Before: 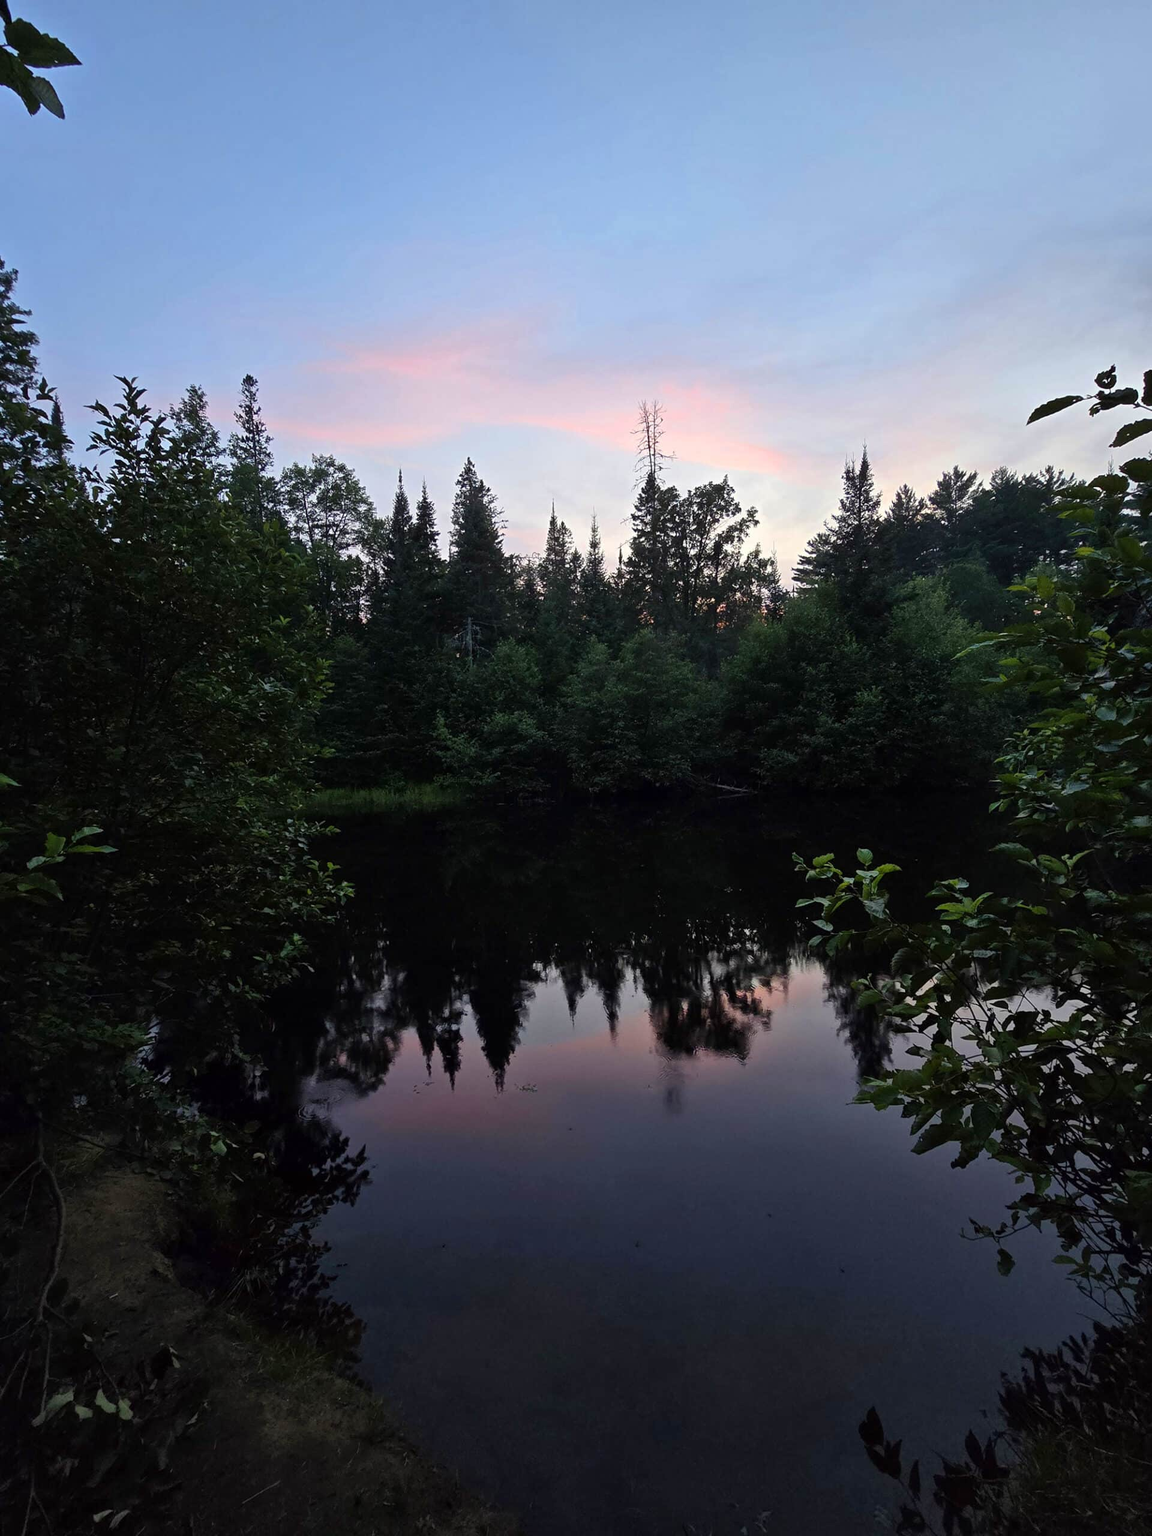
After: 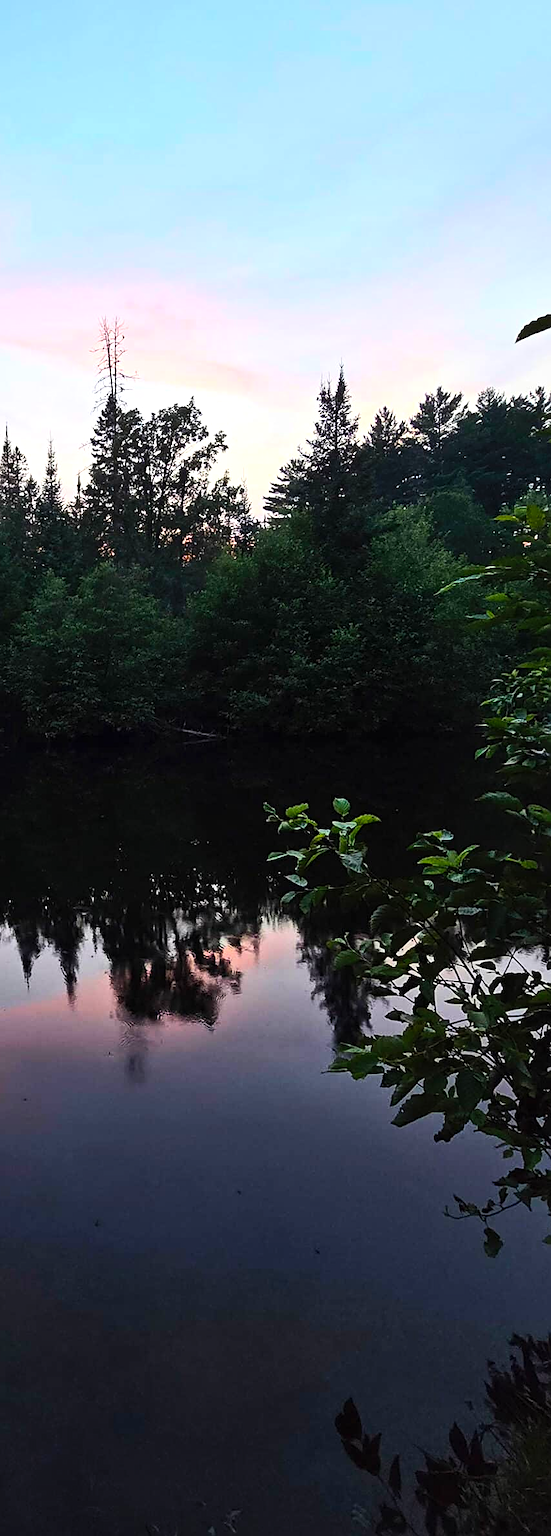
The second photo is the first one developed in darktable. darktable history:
crop: left 47.55%, top 6.927%, right 7.91%
tone equalizer: -8 EV -0.377 EV, -7 EV -0.423 EV, -6 EV -0.31 EV, -5 EV -0.229 EV, -3 EV 0.227 EV, -2 EV 0.34 EV, -1 EV 0.387 EV, +0 EV 0.429 EV, edges refinement/feathering 500, mask exposure compensation -1.57 EV, preserve details no
sharpen: on, module defaults
contrast brightness saturation: contrast 0.199, brightness 0.161, saturation 0.225
